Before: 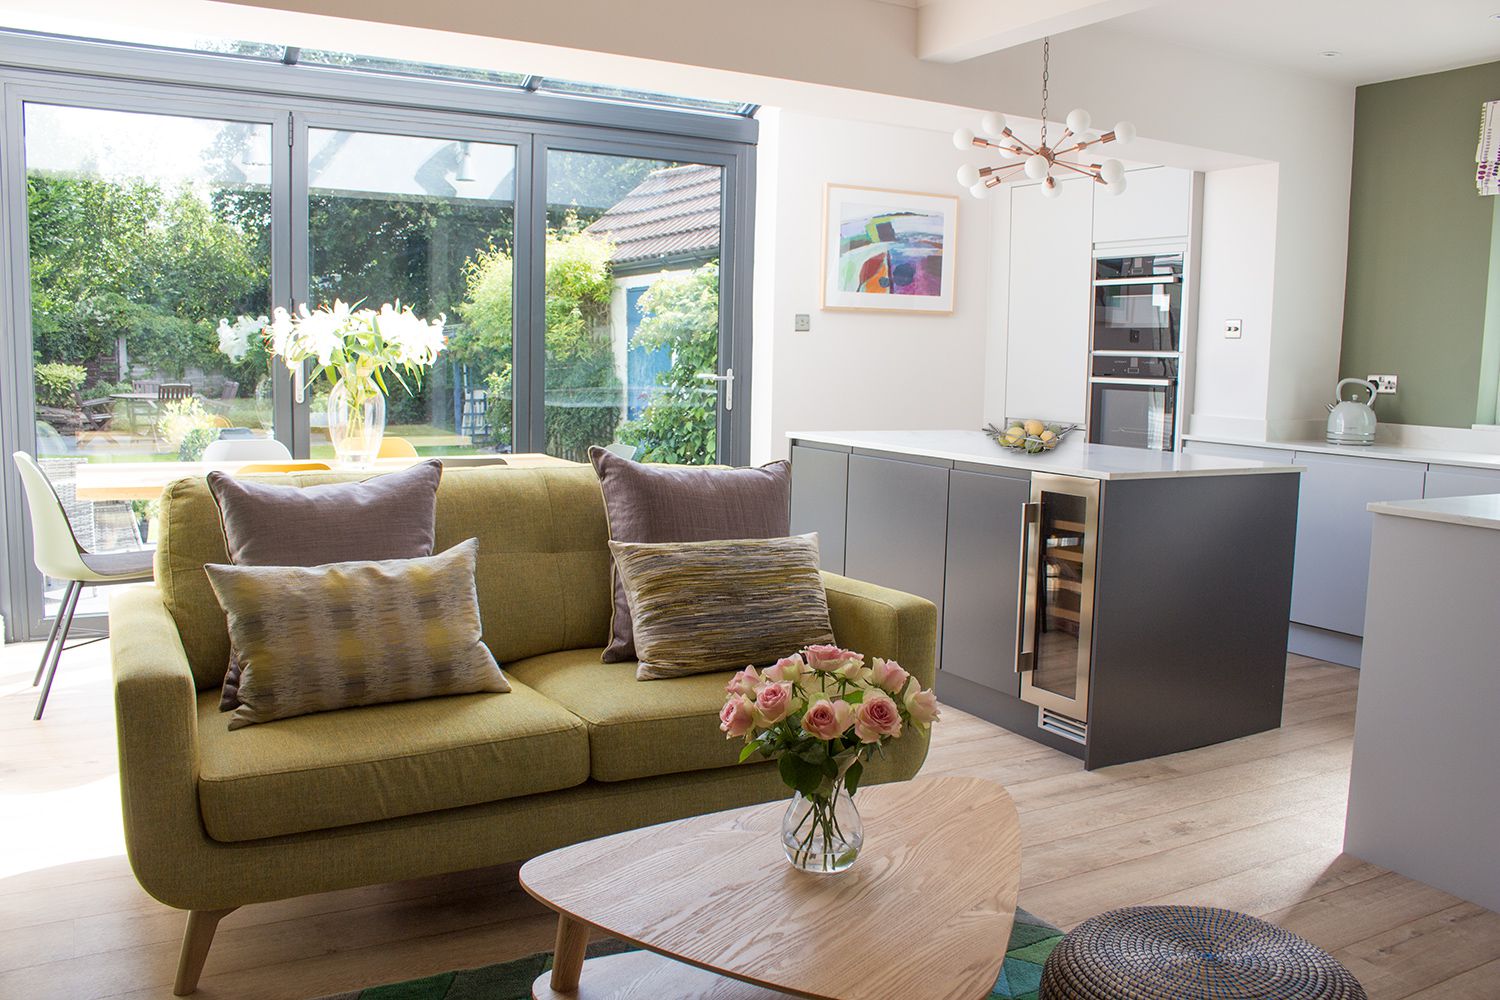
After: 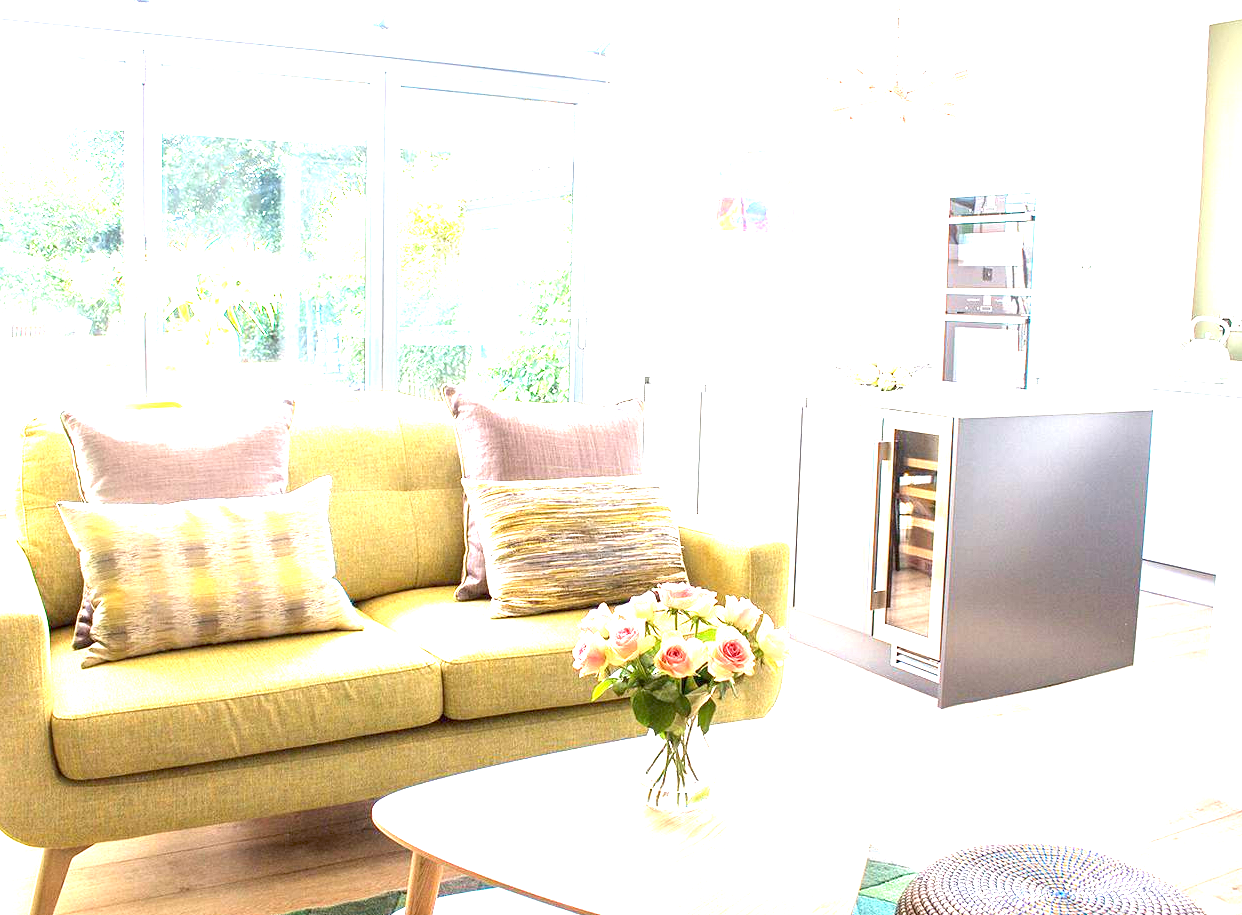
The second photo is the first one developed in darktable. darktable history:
crop: left 9.807%, top 6.259%, right 7.334%, bottom 2.177%
rotate and perspective: automatic cropping off
exposure: exposure 3 EV, compensate highlight preservation false
